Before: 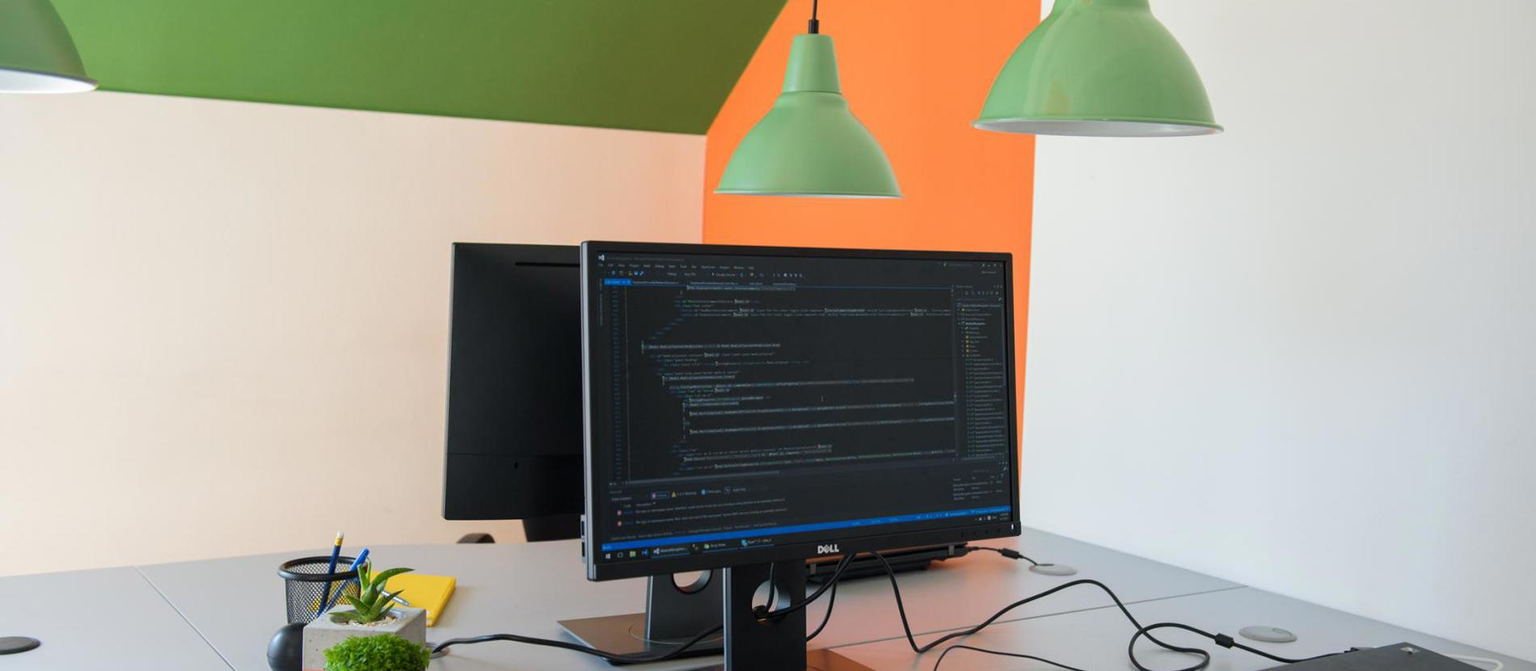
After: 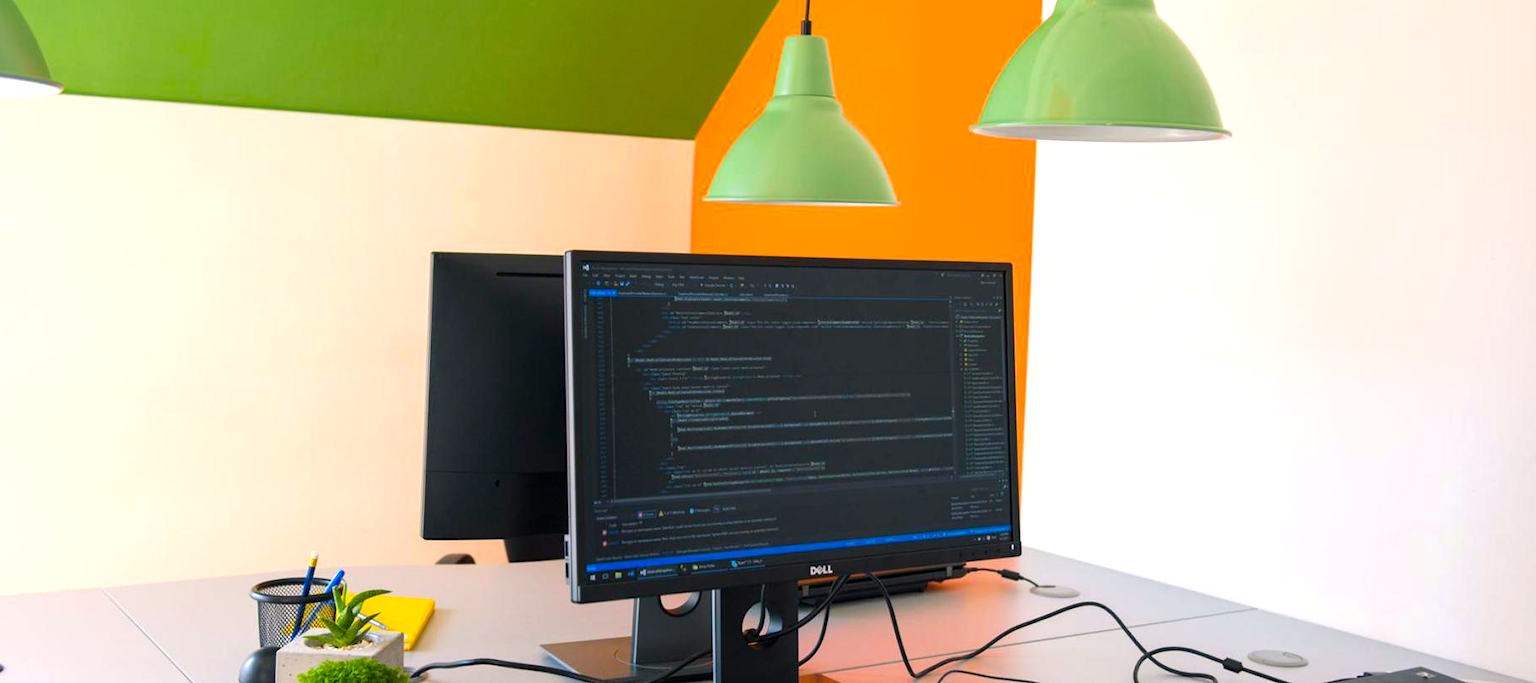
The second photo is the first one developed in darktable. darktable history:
crop and rotate: left 2.485%, right 1.168%, bottom 1.833%
exposure: black level correction -0.002, exposure 0.539 EV, compensate exposure bias true, compensate highlight preservation false
color balance rgb: highlights gain › chroma 2.025%, highlights gain › hue 45.47°, global offset › luminance -0.412%, linear chroma grading › global chroma 9.868%, perceptual saturation grading › global saturation 25.362%
